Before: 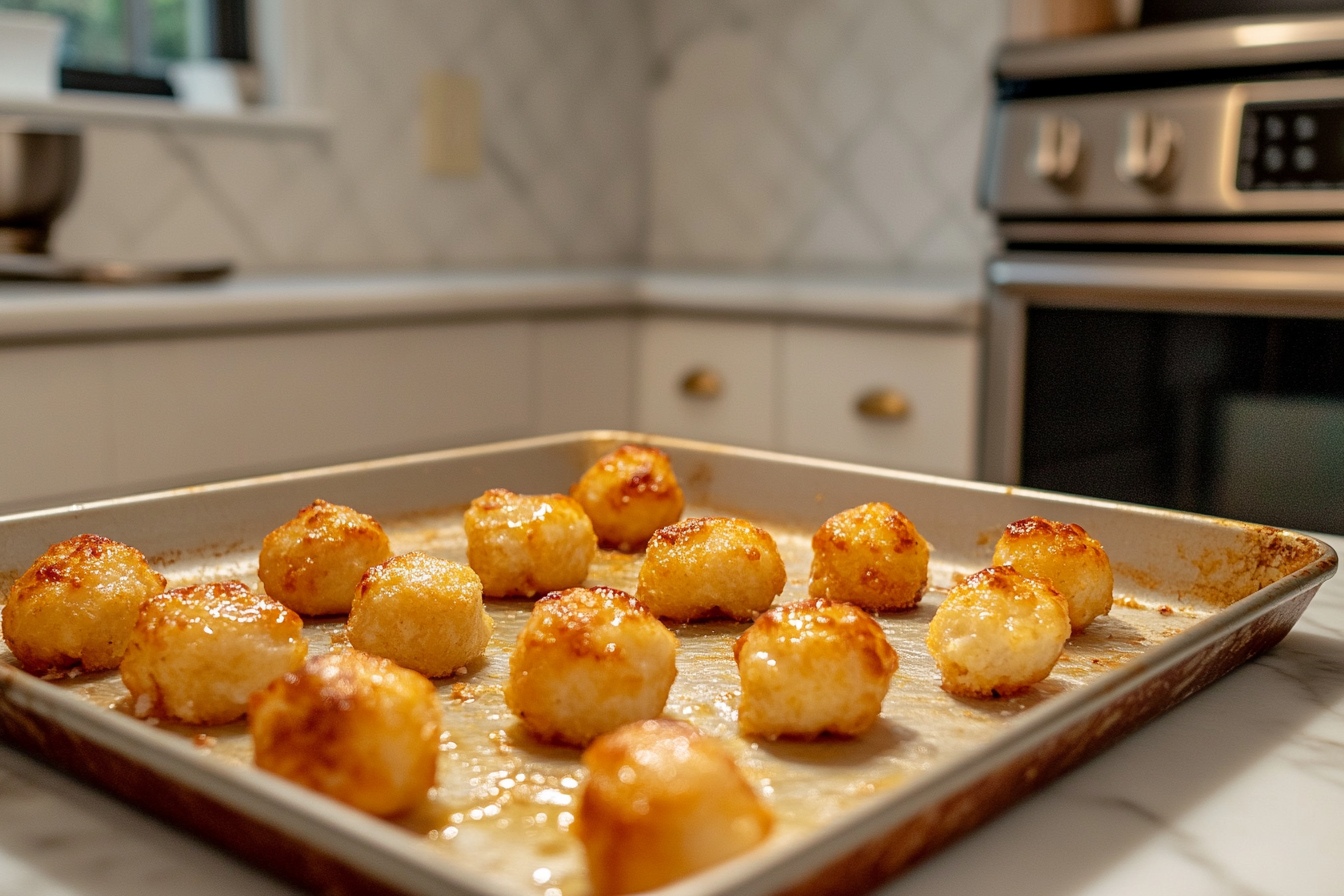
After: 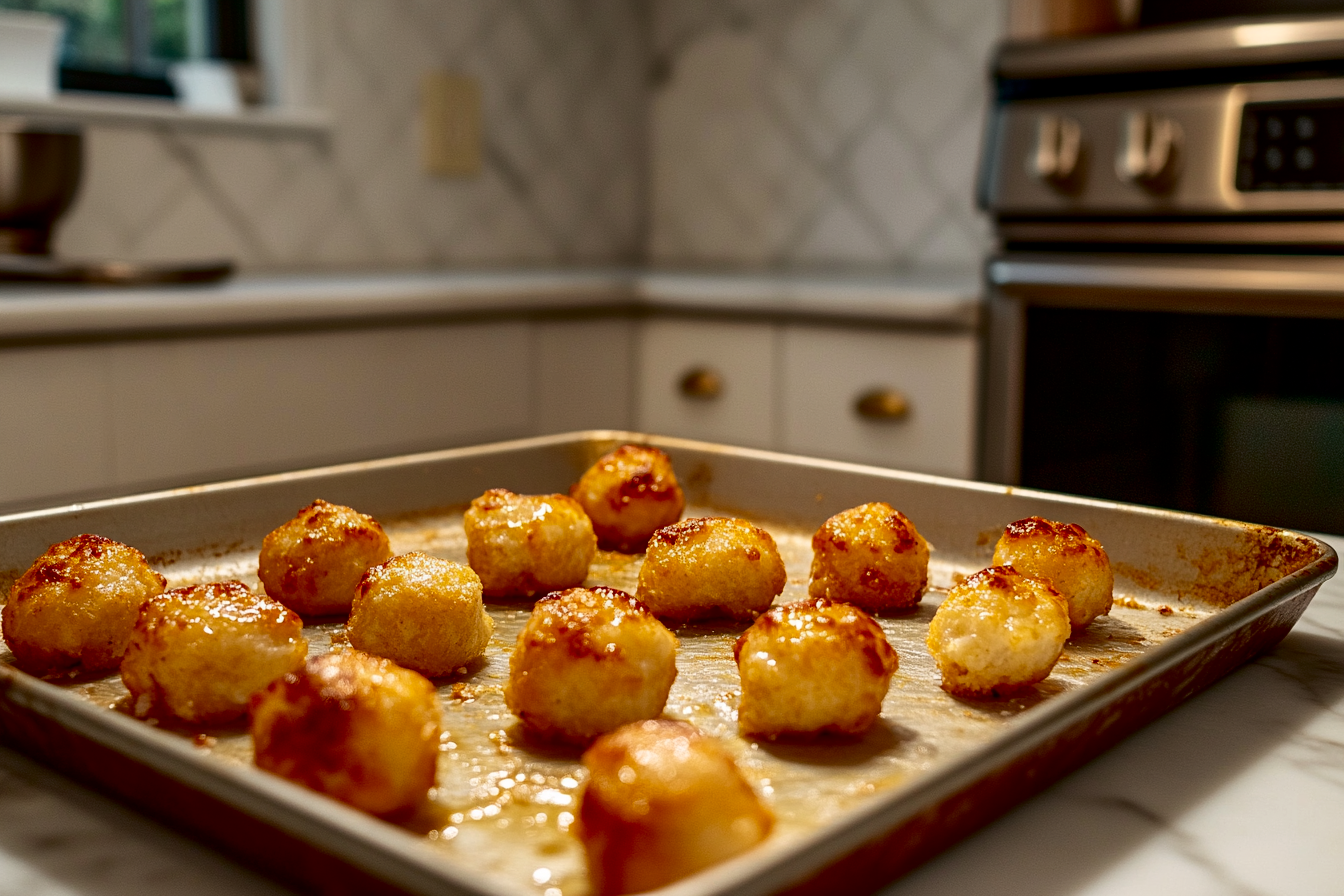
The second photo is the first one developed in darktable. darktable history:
contrast brightness saturation: contrast 0.193, brightness -0.244, saturation 0.112
